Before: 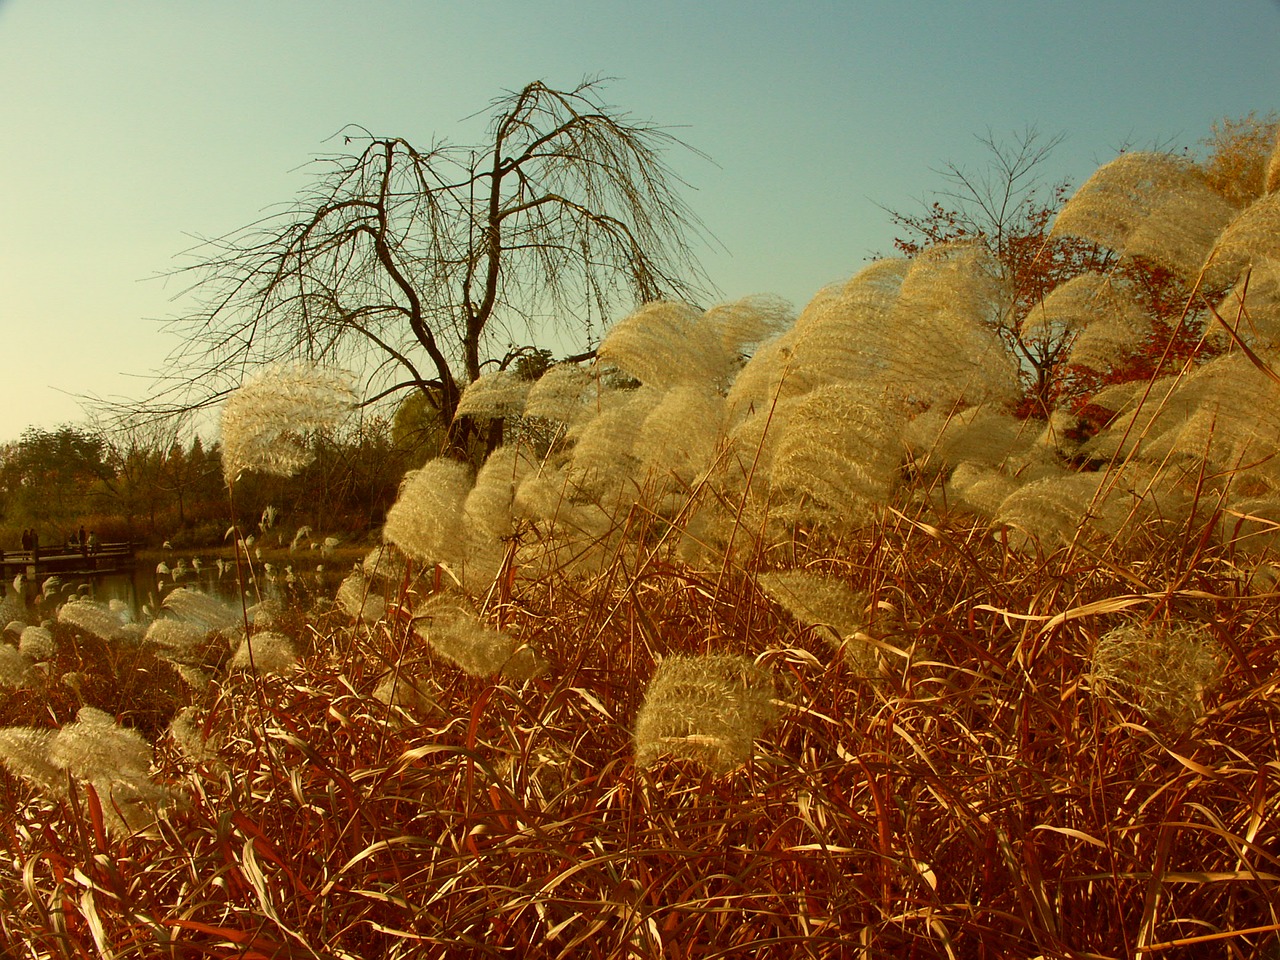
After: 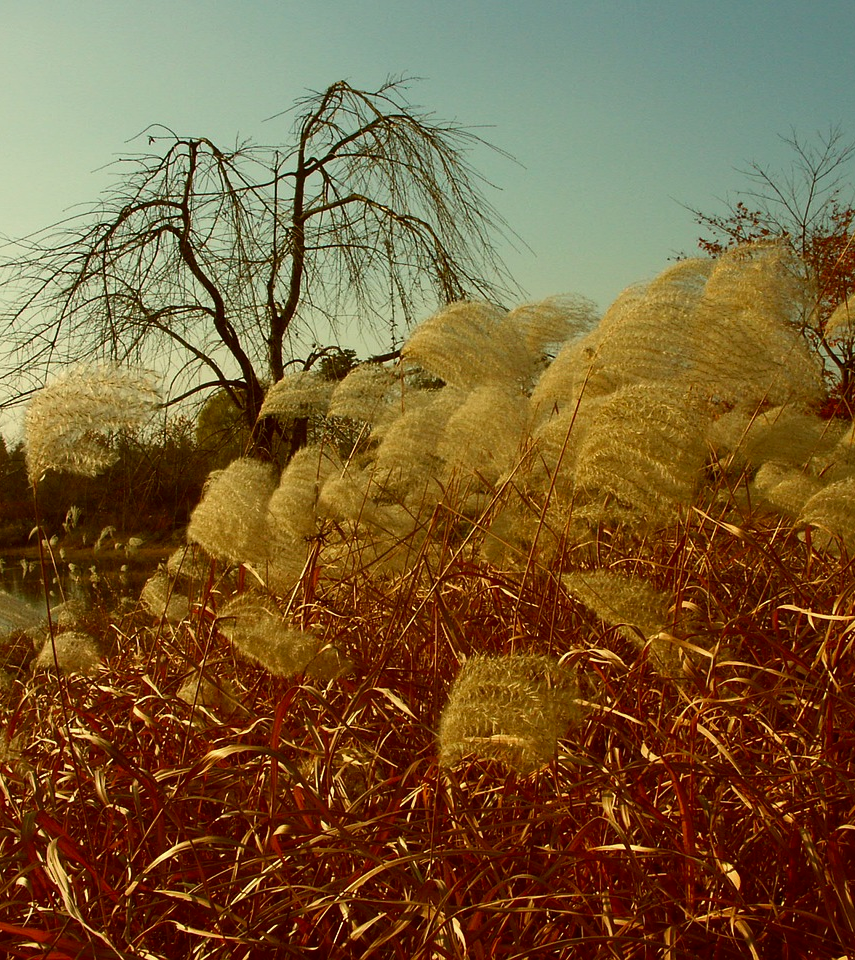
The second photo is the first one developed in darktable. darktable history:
contrast brightness saturation: brightness -0.092
crop and rotate: left 15.355%, right 17.837%
exposure: compensate exposure bias true, compensate highlight preservation false
